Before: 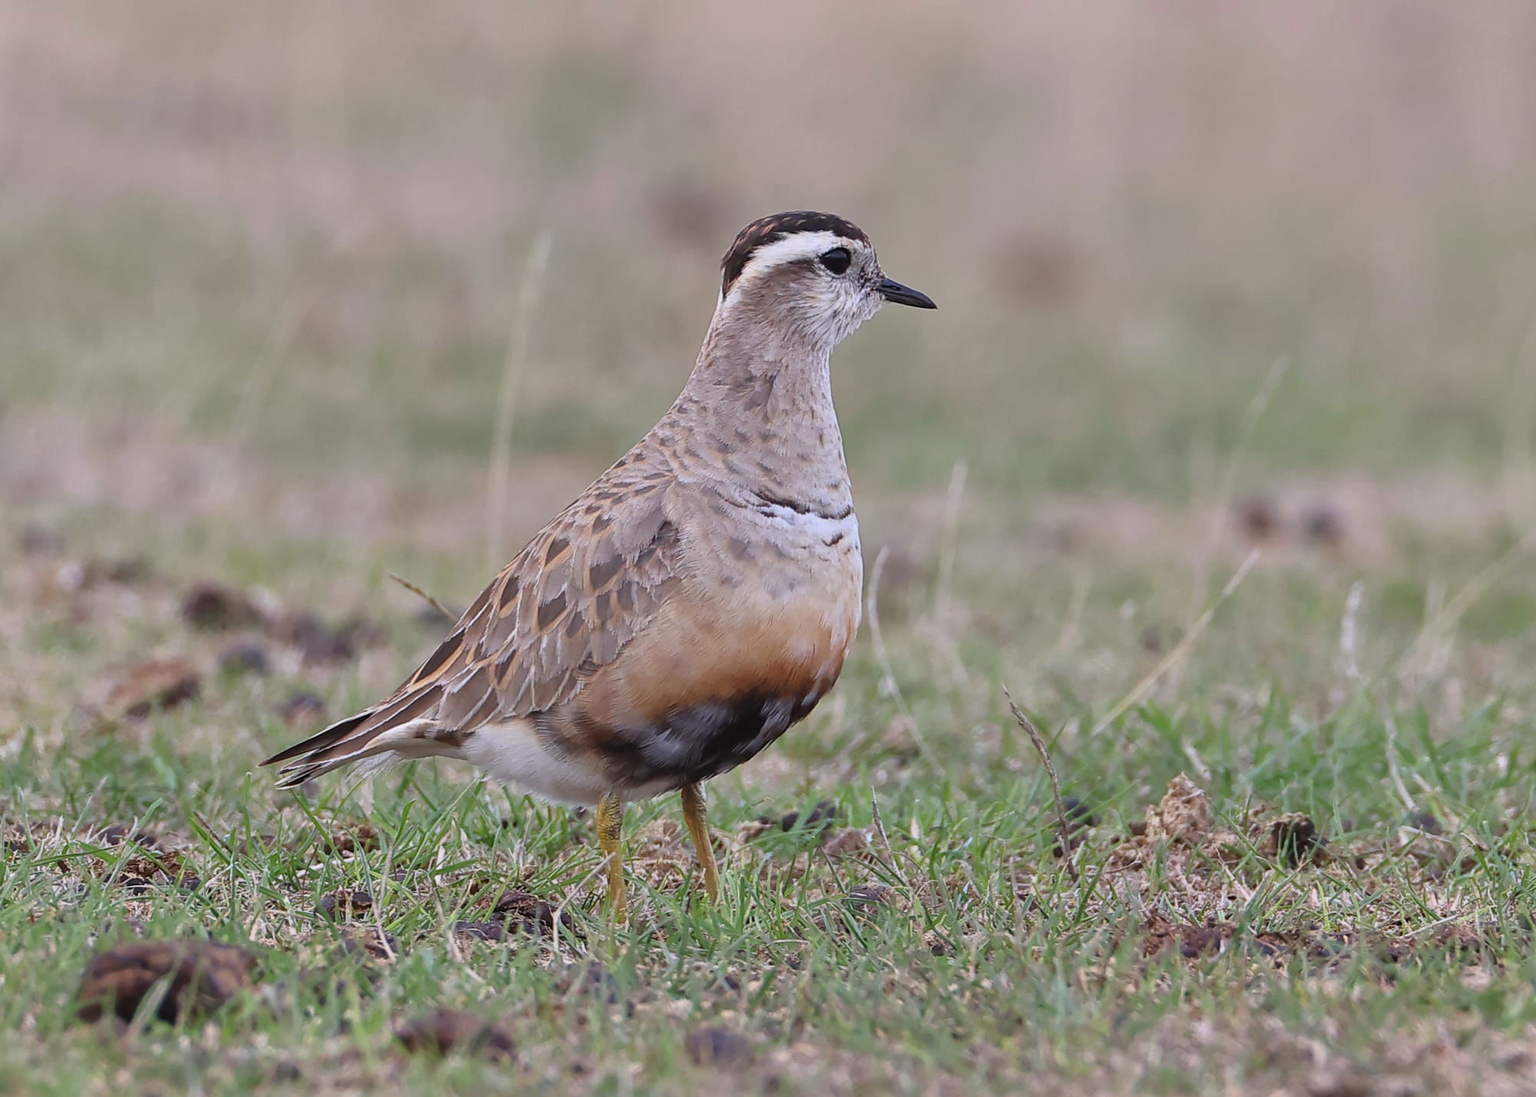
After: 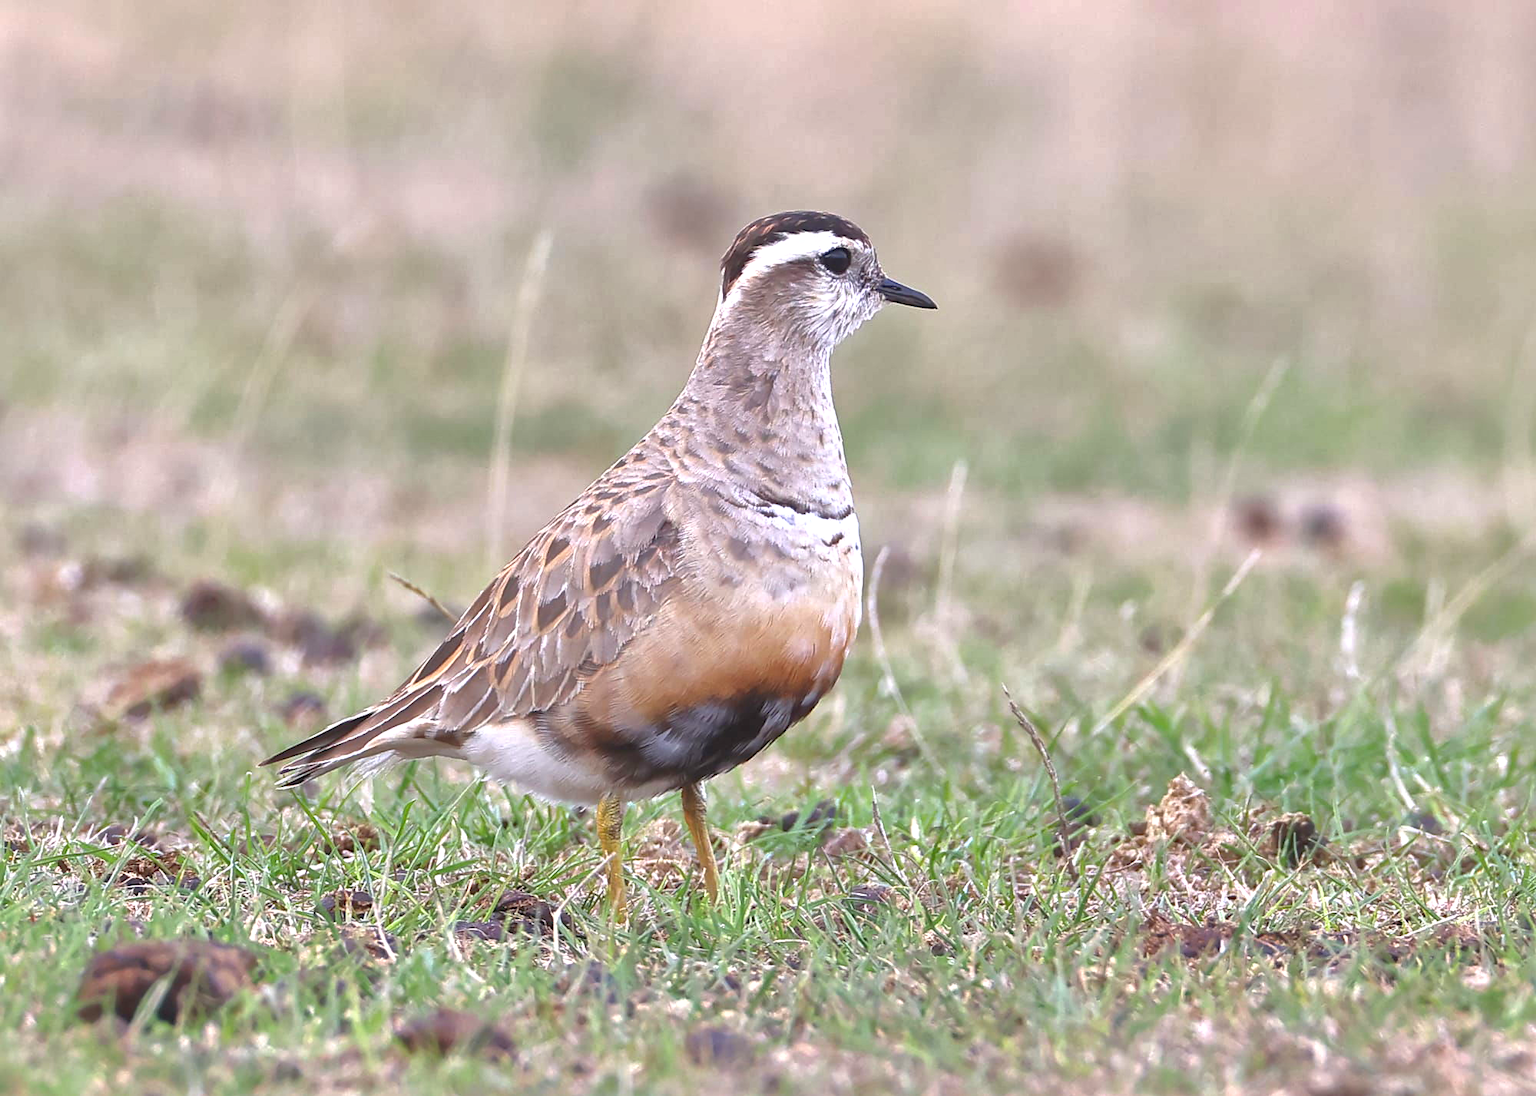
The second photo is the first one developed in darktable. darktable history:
exposure: black level correction 0, exposure 1.001 EV, compensate highlight preservation false
shadows and highlights: on, module defaults
